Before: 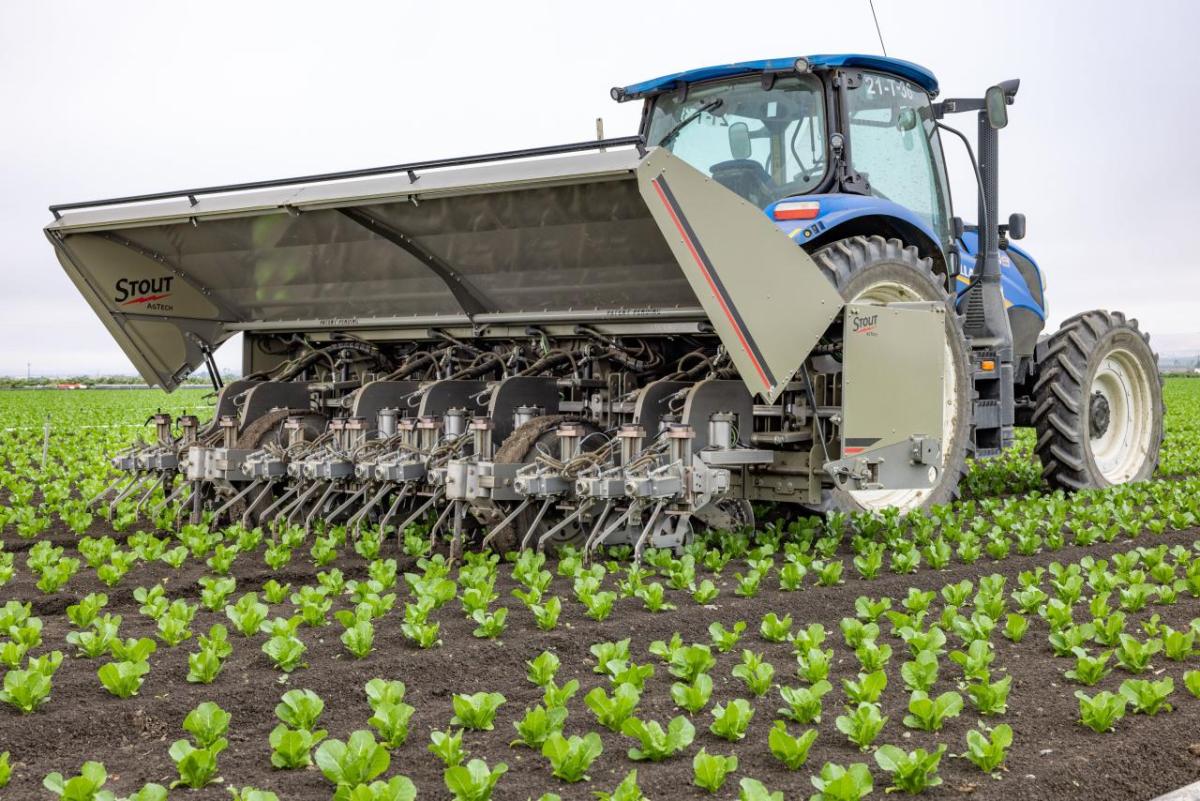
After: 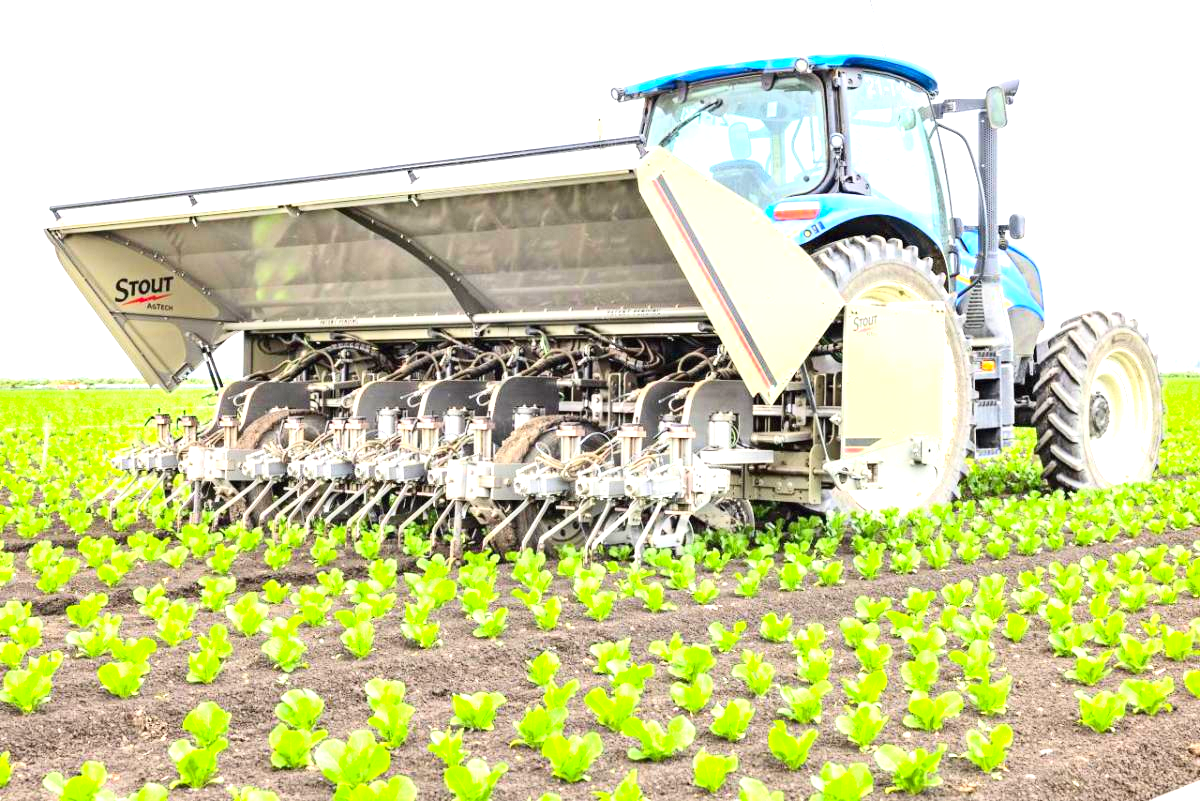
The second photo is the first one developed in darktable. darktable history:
contrast brightness saturation: contrast 0.204, brightness 0.155, saturation 0.218
exposure: black level correction 0, exposure 1.67 EV, compensate highlight preservation false
